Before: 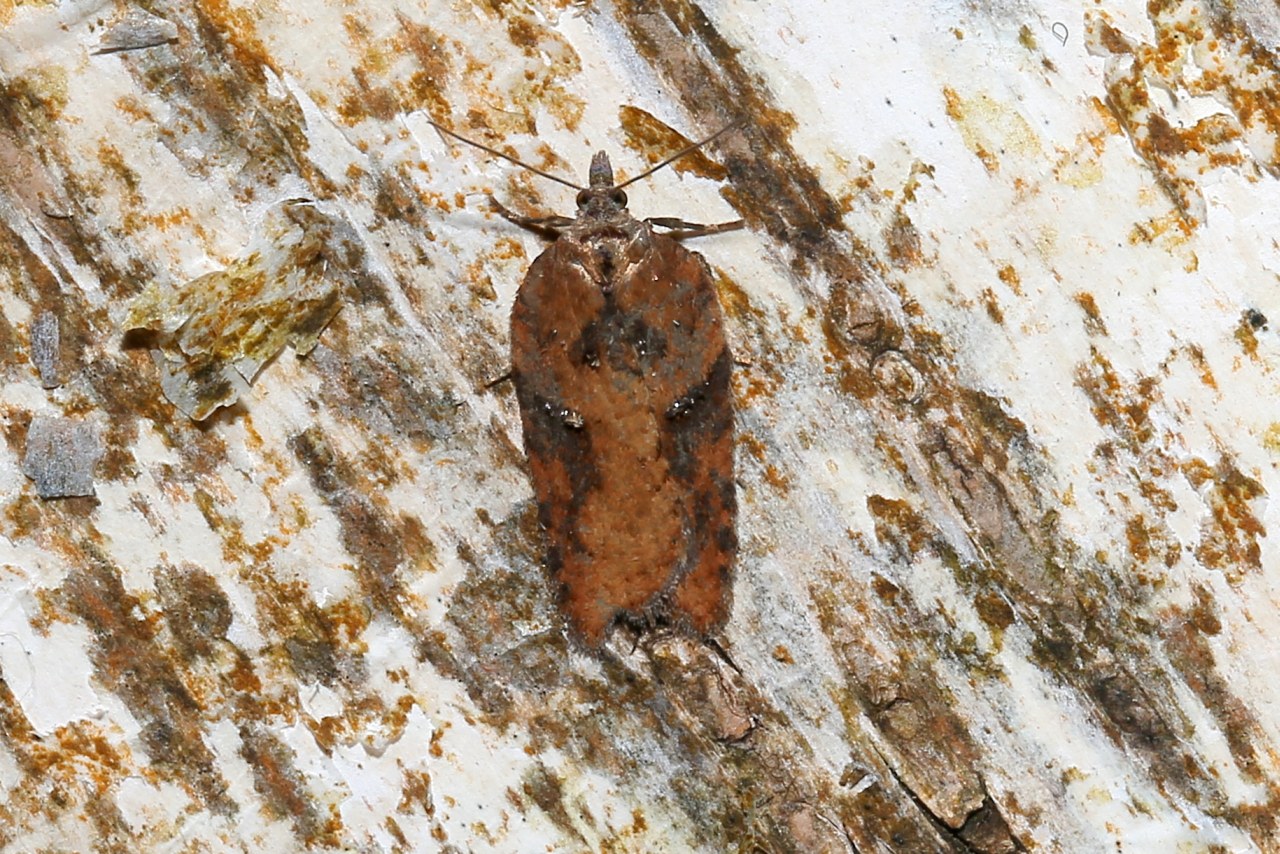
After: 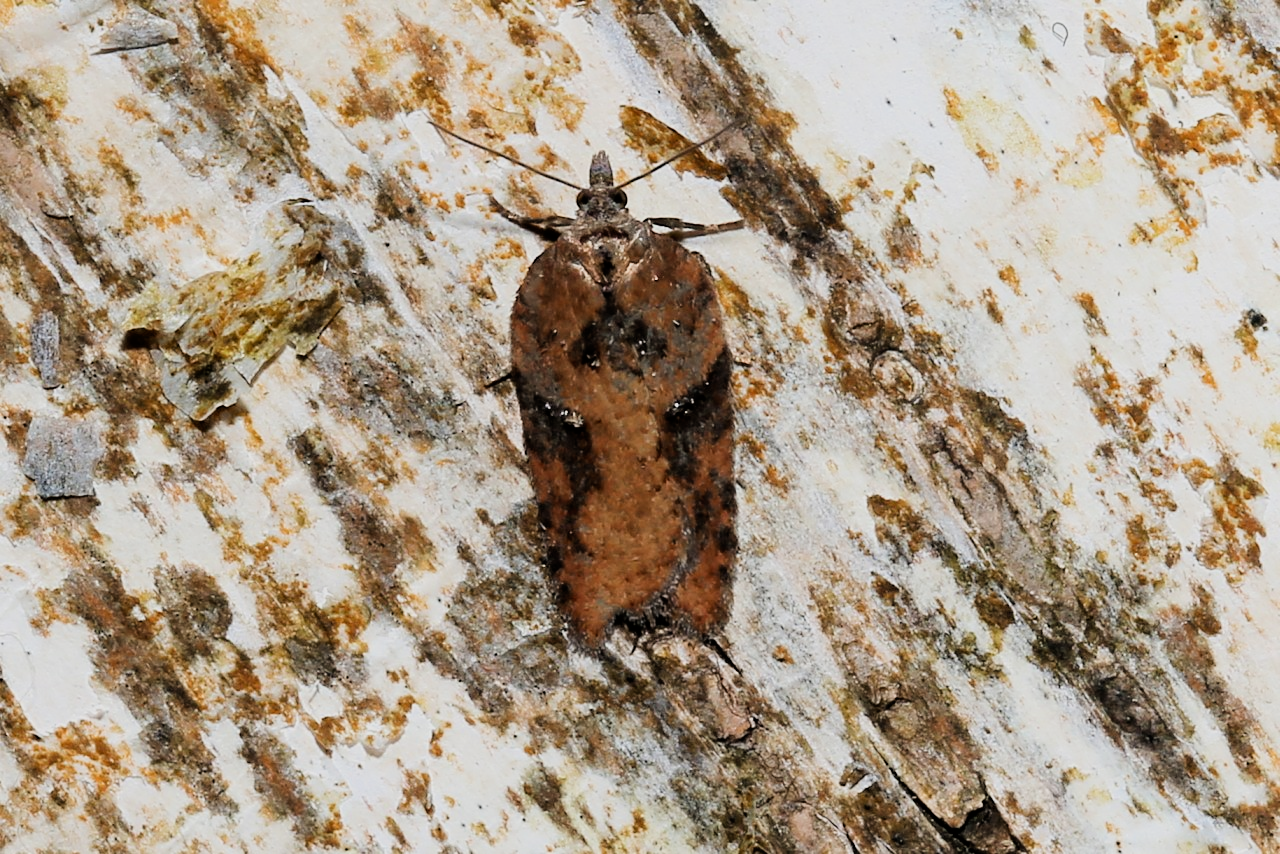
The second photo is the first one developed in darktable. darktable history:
filmic rgb: black relative exposure -5.11 EV, white relative exposure 3.99 EV, threshold 5.94 EV, hardness 2.91, contrast 1.301, enable highlight reconstruction true
